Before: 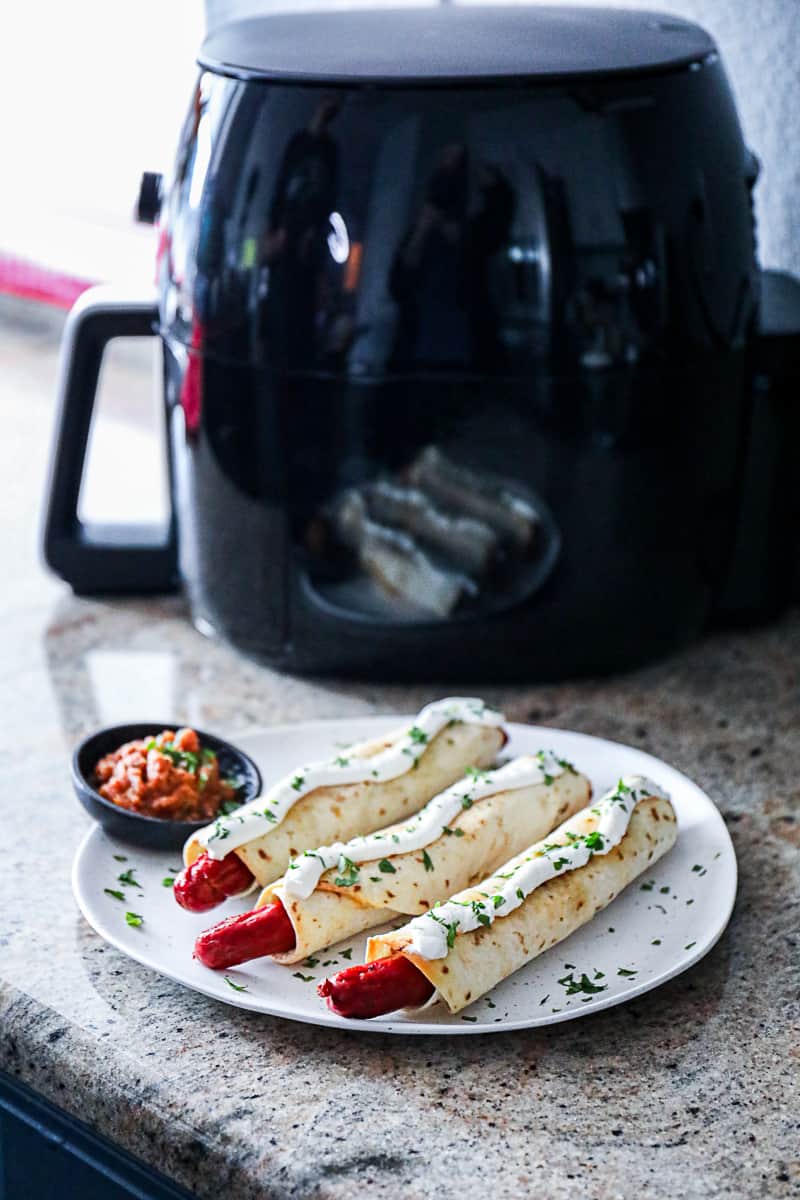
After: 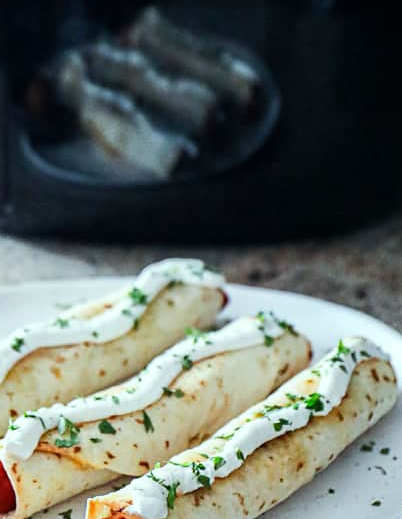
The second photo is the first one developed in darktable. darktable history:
color correction: highlights a* -6.69, highlights b* 0.49
crop: left 35.03%, top 36.625%, right 14.663%, bottom 20.057%
